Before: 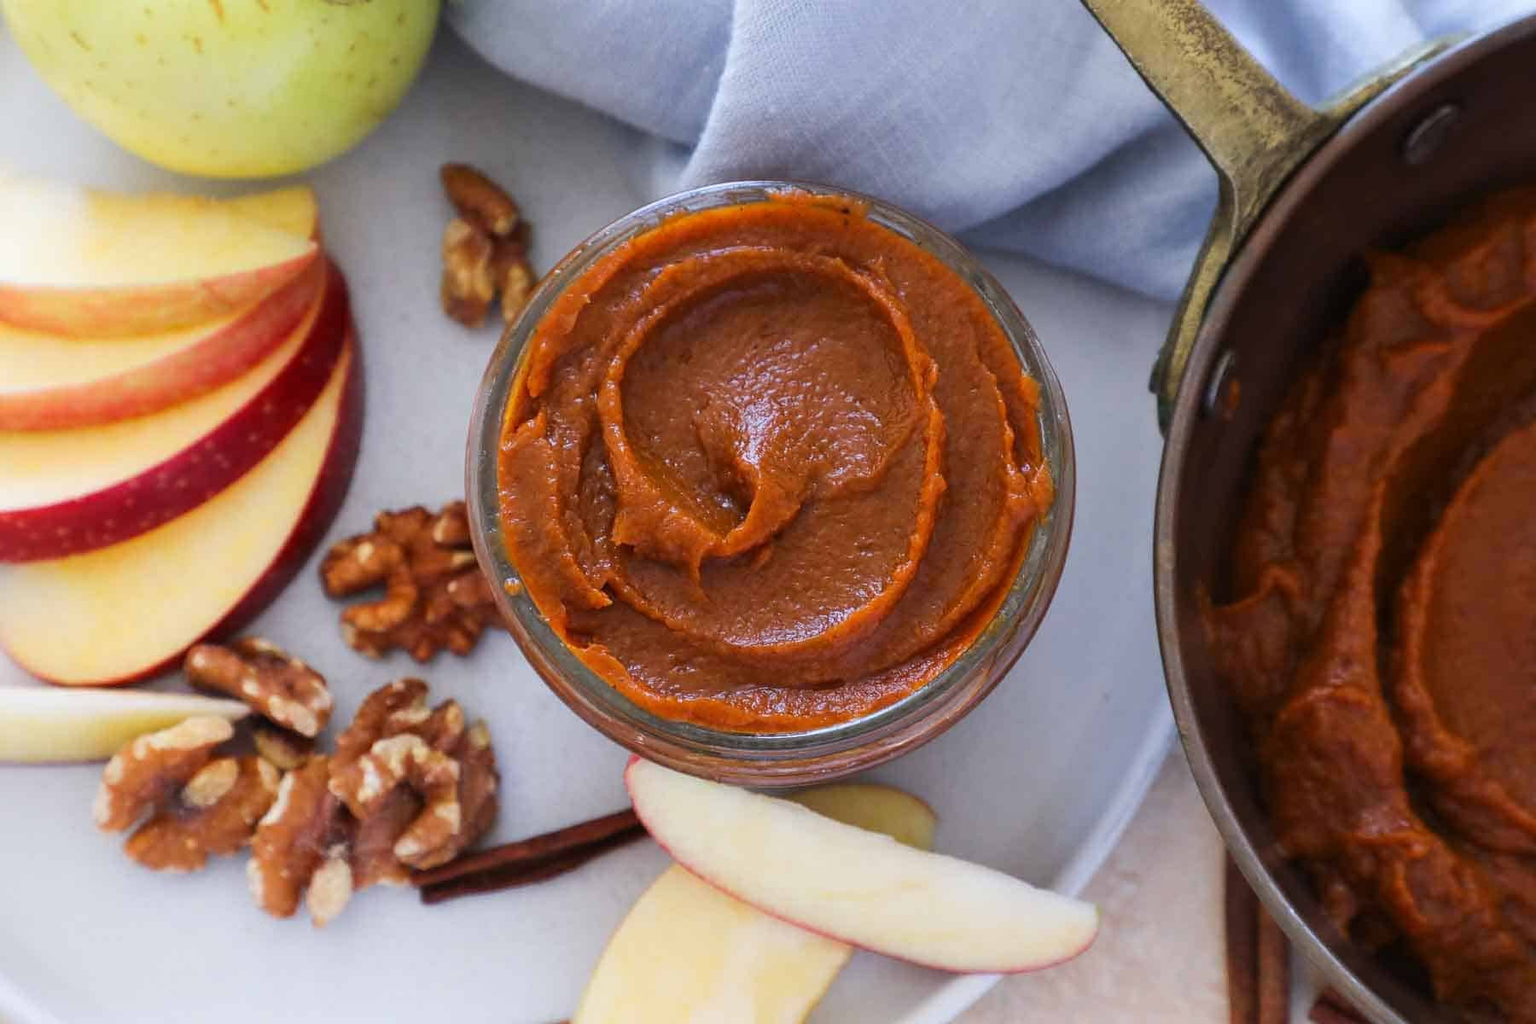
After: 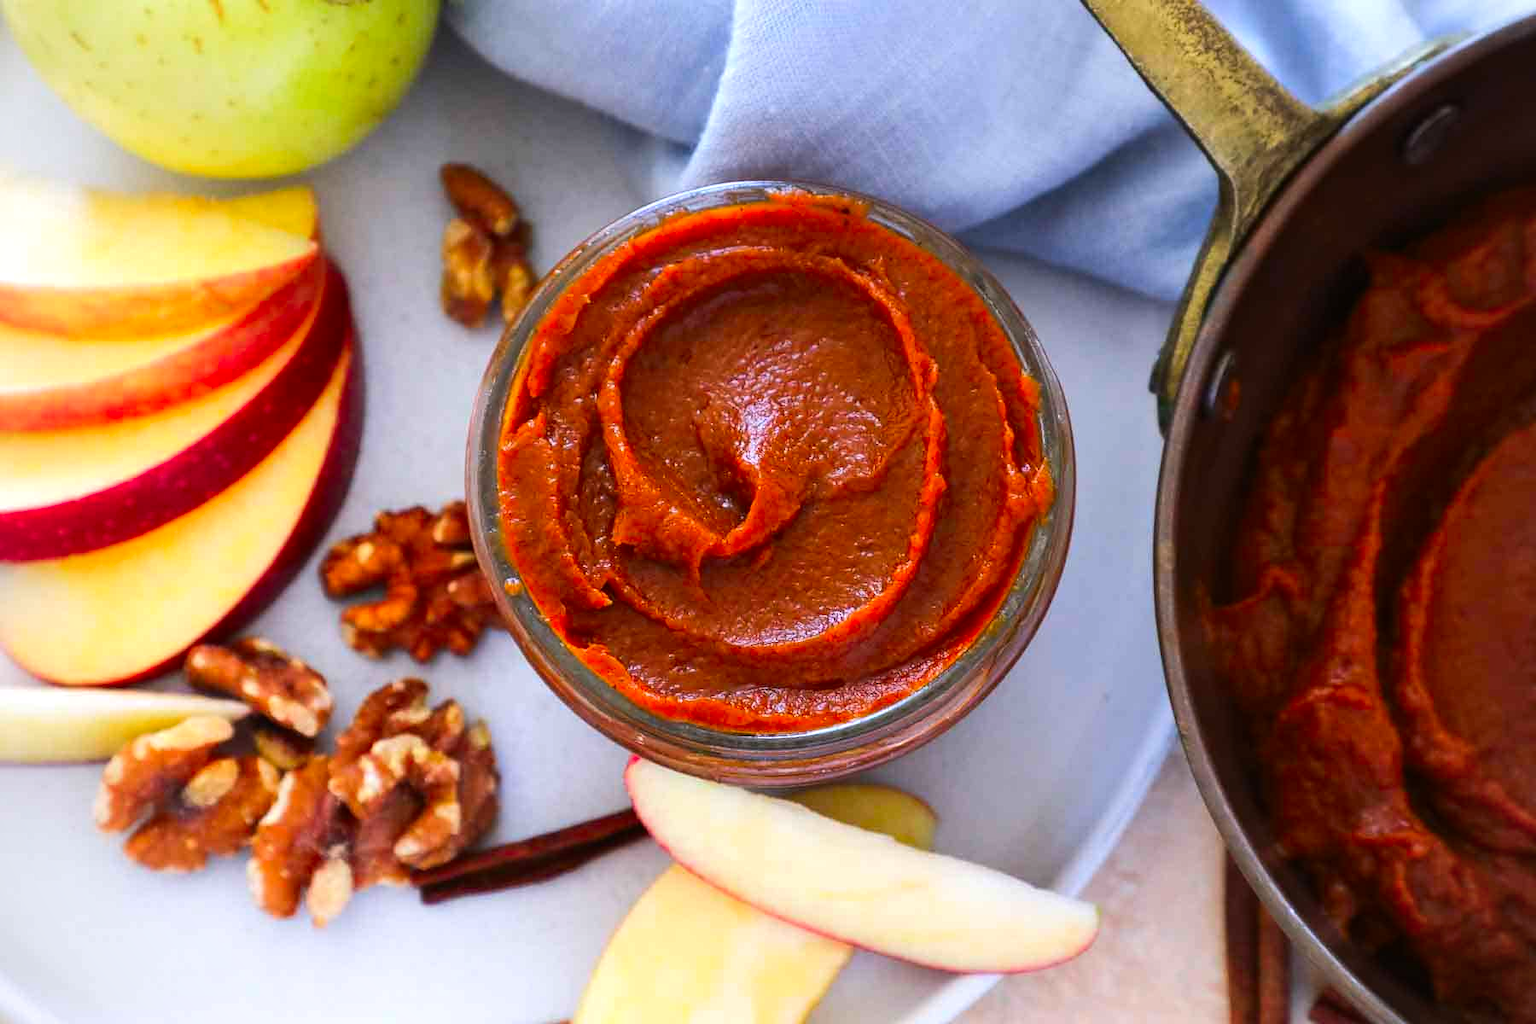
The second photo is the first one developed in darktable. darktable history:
tone equalizer: -8 EV -0.444 EV, -7 EV -0.416 EV, -6 EV -0.347 EV, -5 EV -0.195 EV, -3 EV 0.228 EV, -2 EV 0.338 EV, -1 EV 0.373 EV, +0 EV 0.431 EV, edges refinement/feathering 500, mask exposure compensation -1.57 EV, preserve details no
vignetting: brightness -0.189, saturation -0.294, unbound false
contrast brightness saturation: saturation 0.494
